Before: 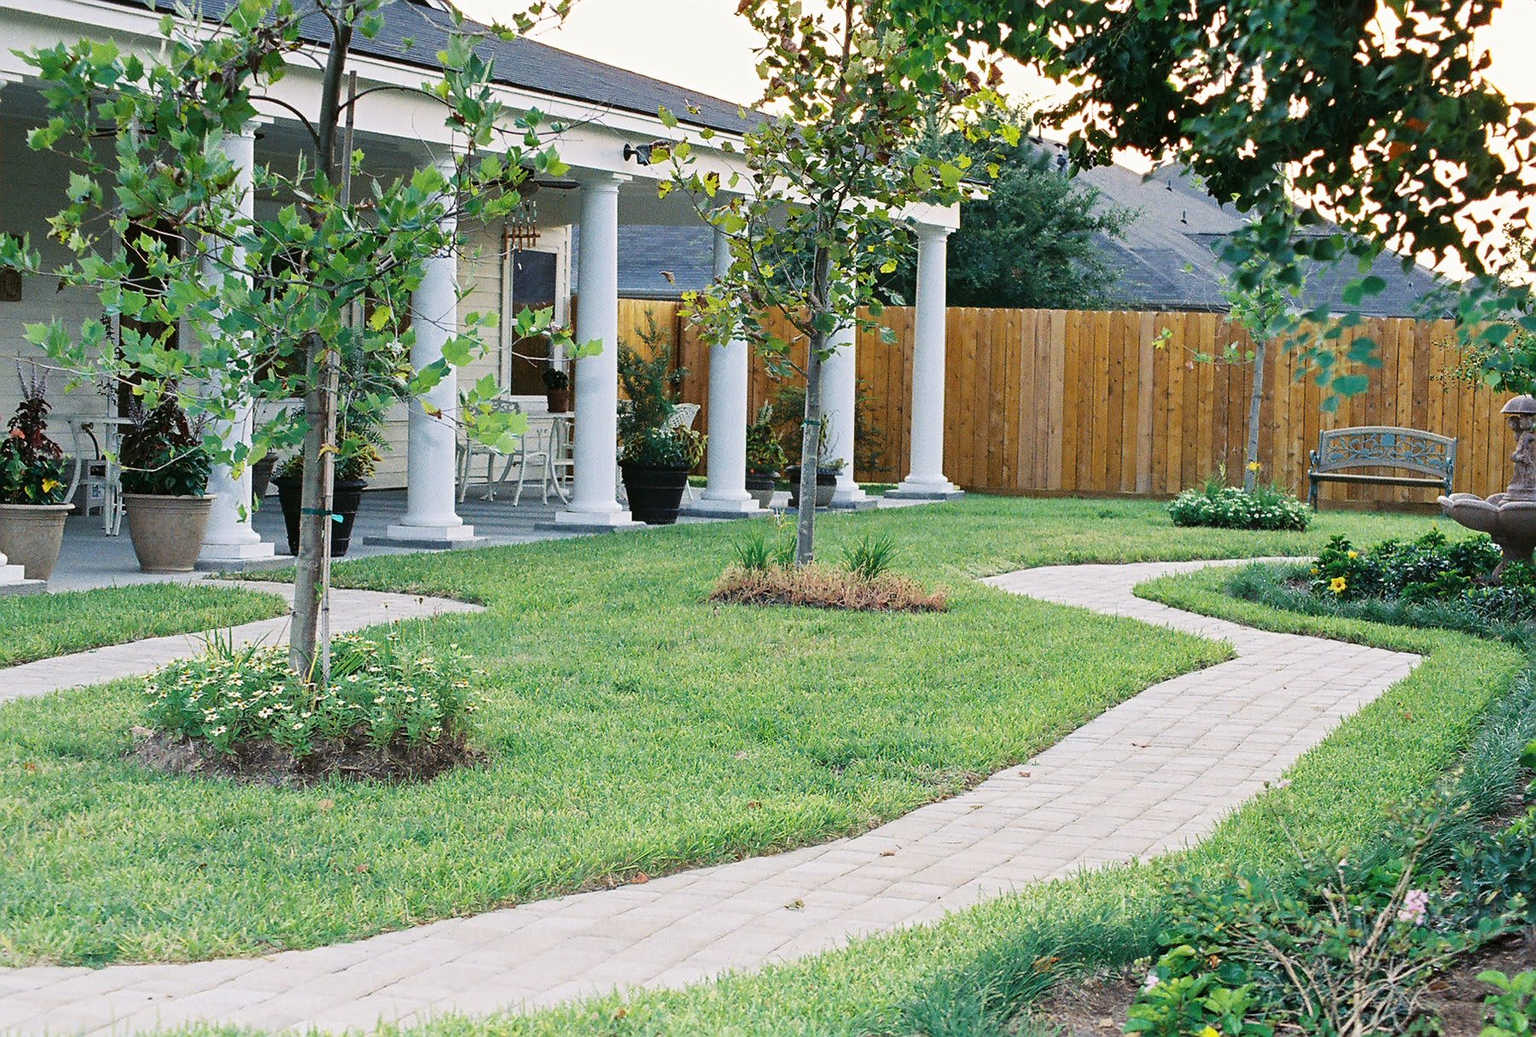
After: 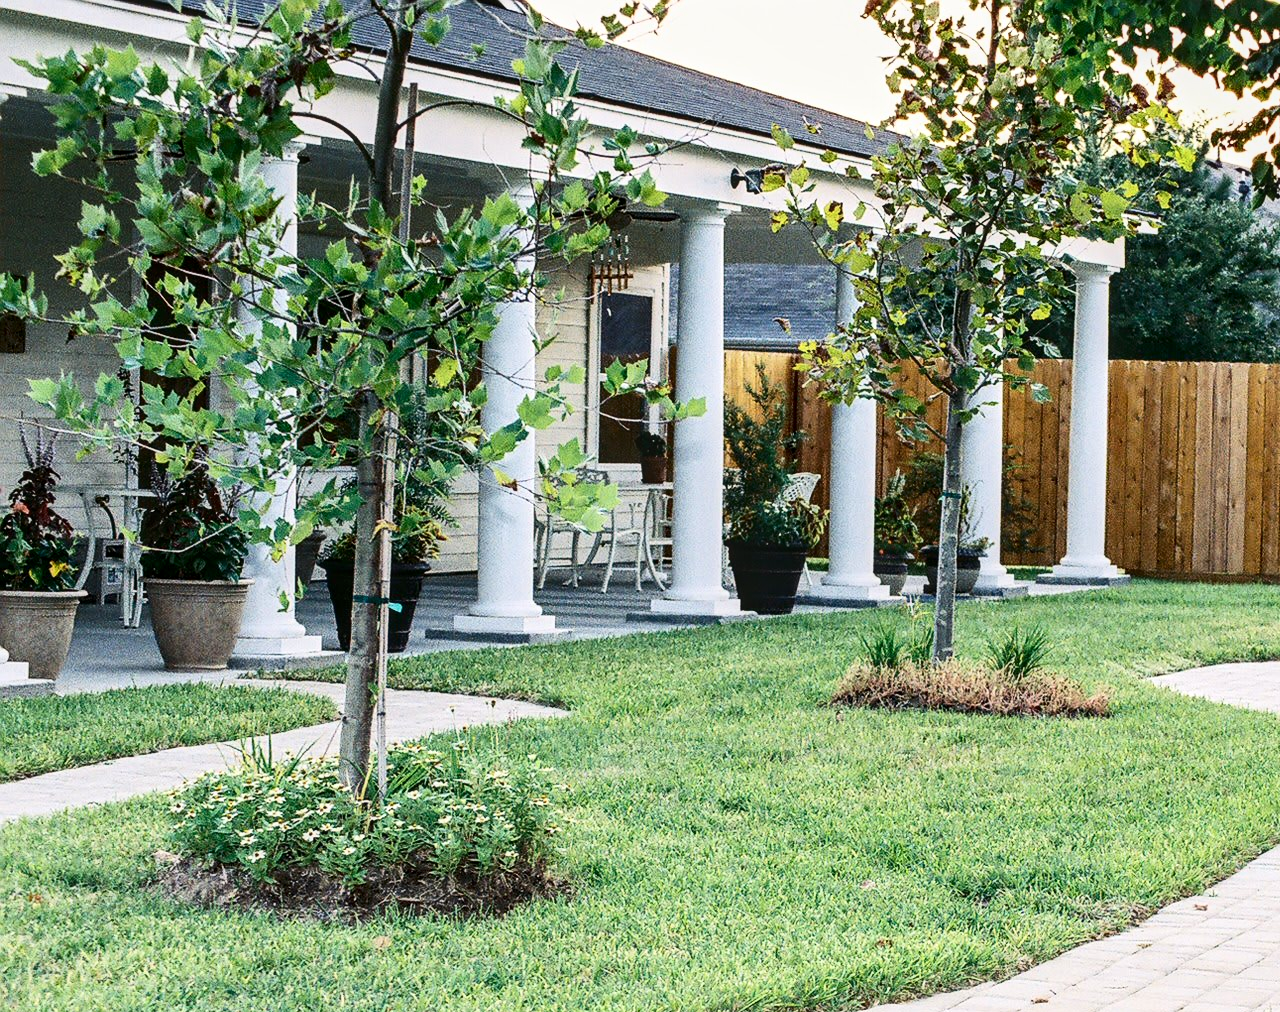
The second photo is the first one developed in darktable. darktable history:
local contrast: on, module defaults
contrast brightness saturation: contrast 0.28
crop: right 28.885%, bottom 16.626%
